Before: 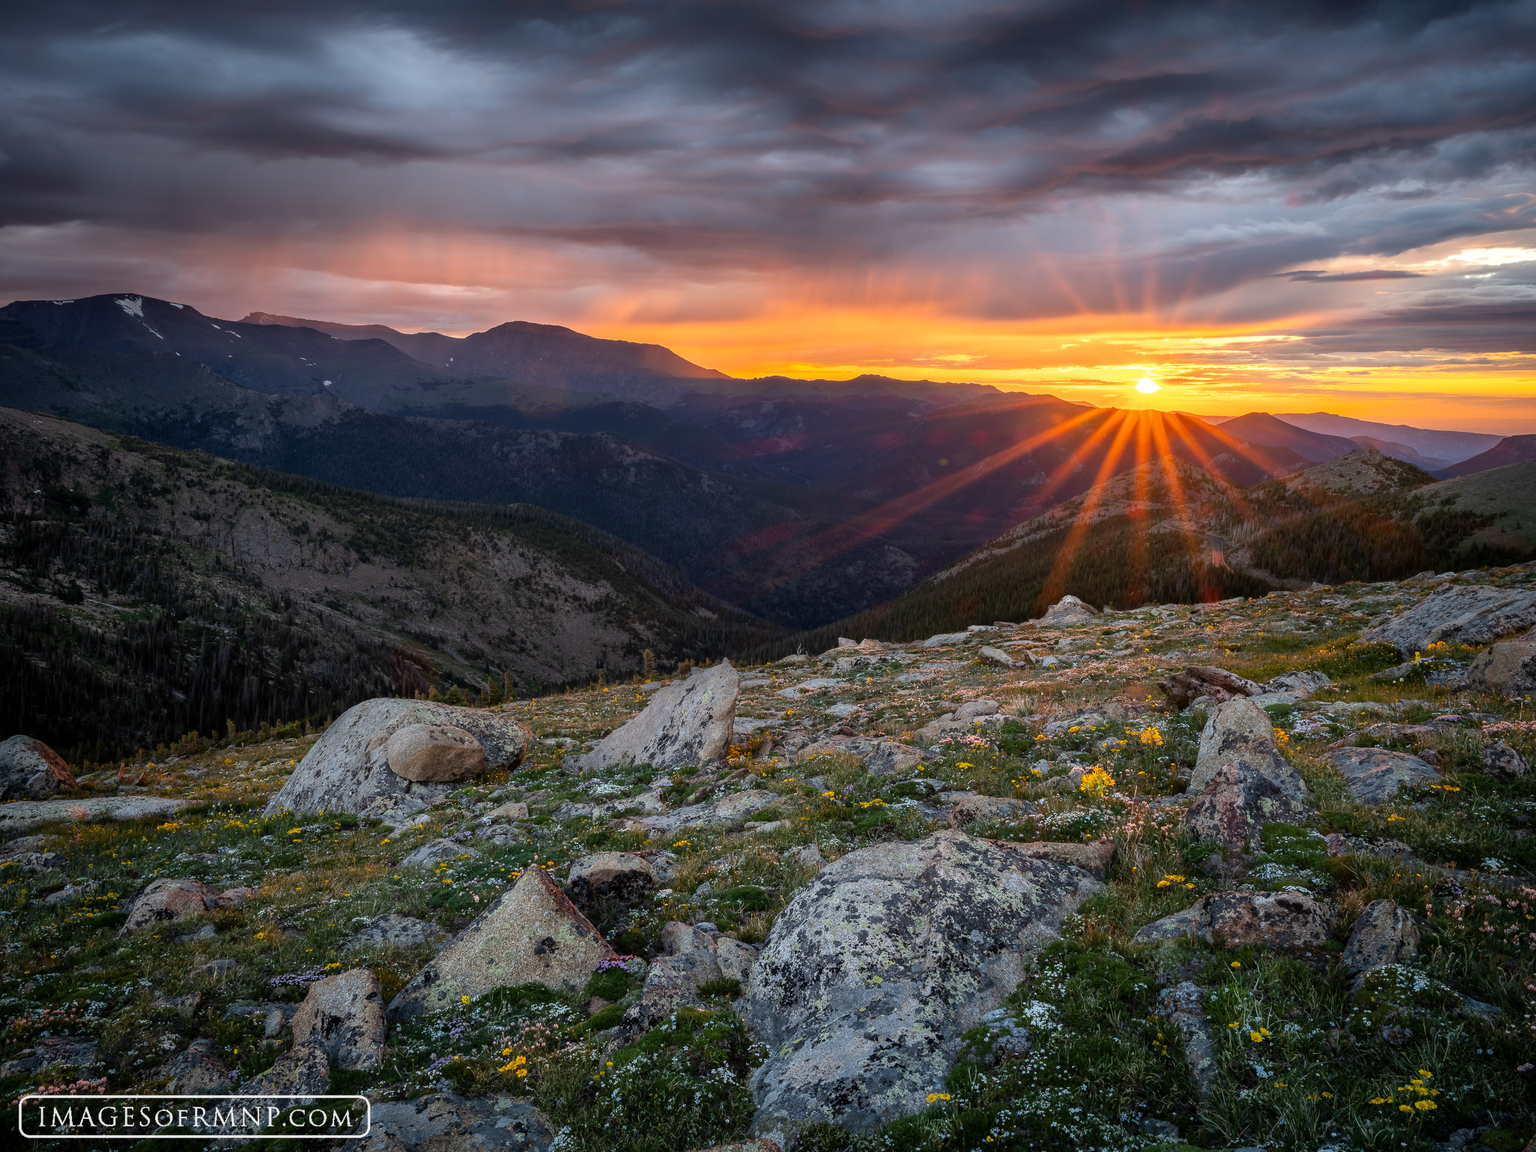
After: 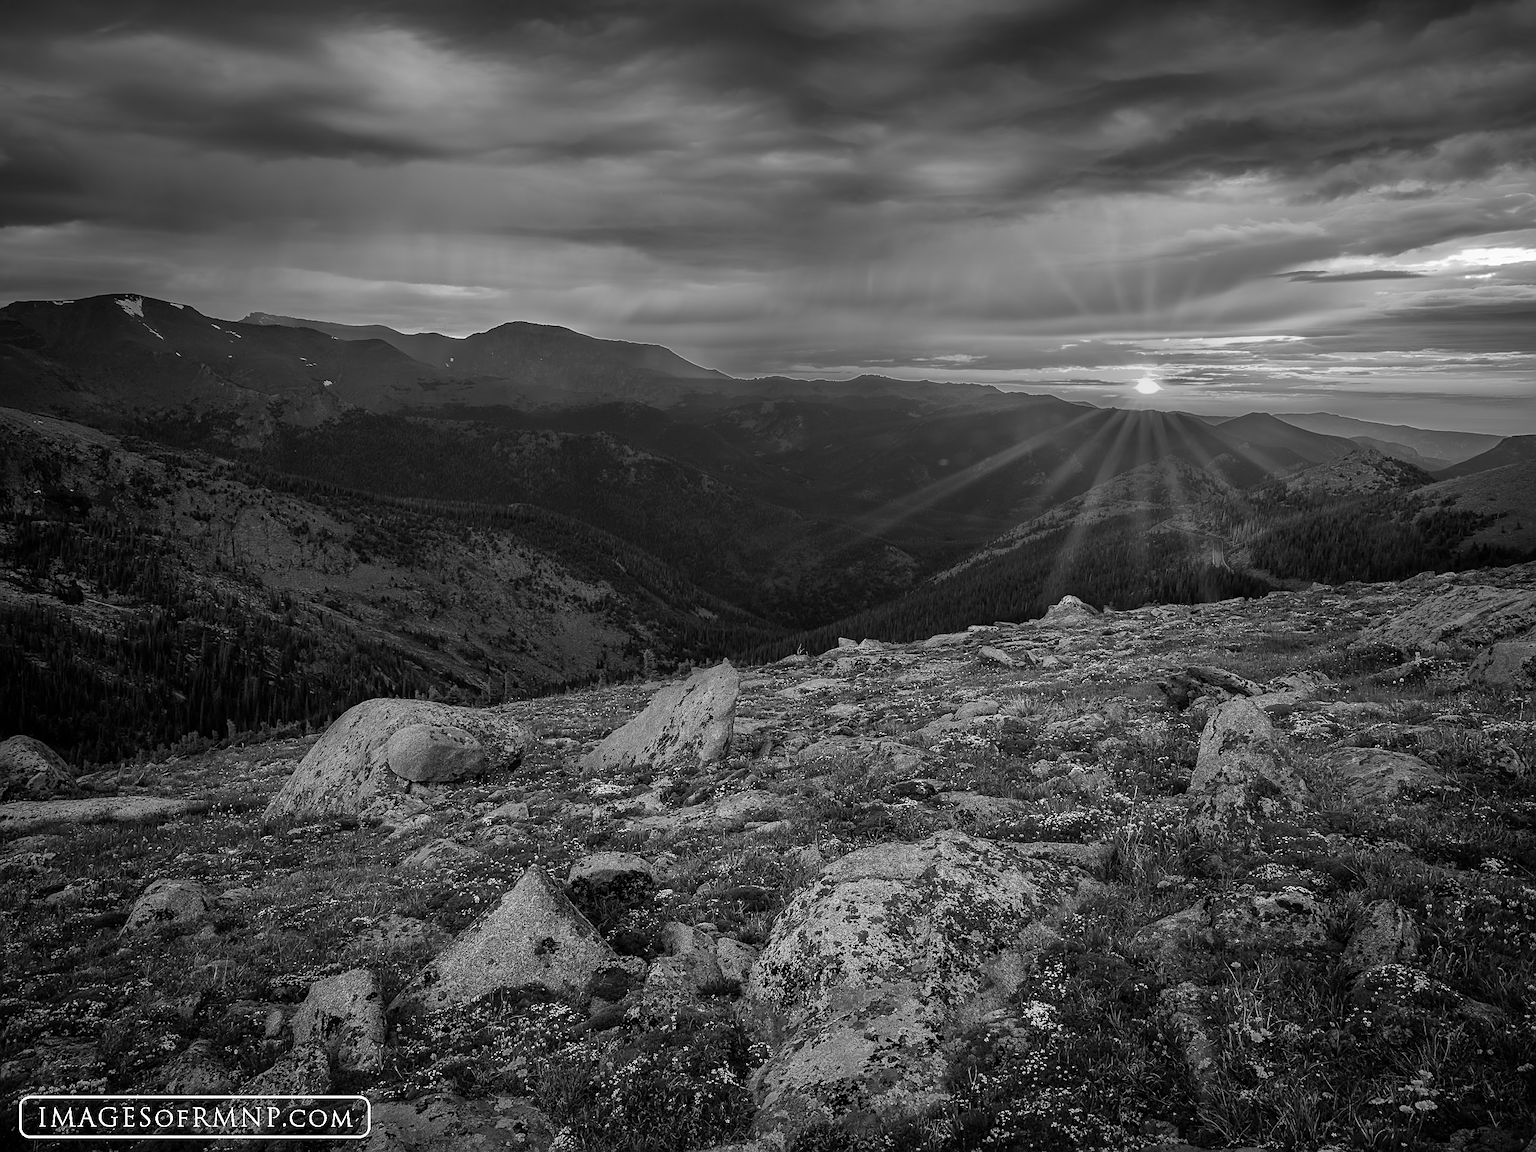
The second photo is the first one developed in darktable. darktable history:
monochrome: a -11.7, b 1.62, size 0.5, highlights 0.38
sharpen: amount 0.55
